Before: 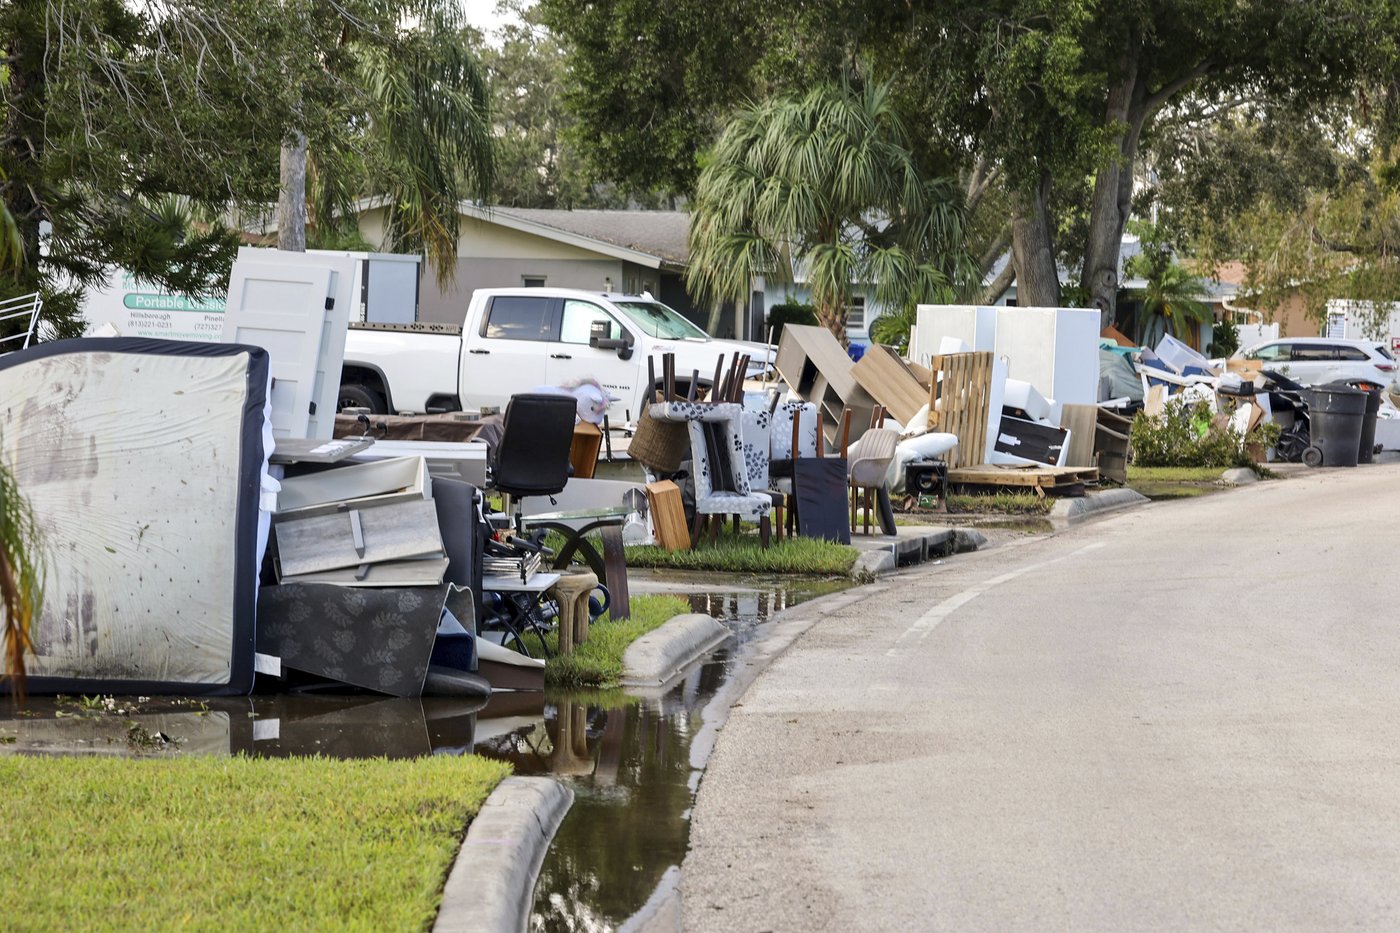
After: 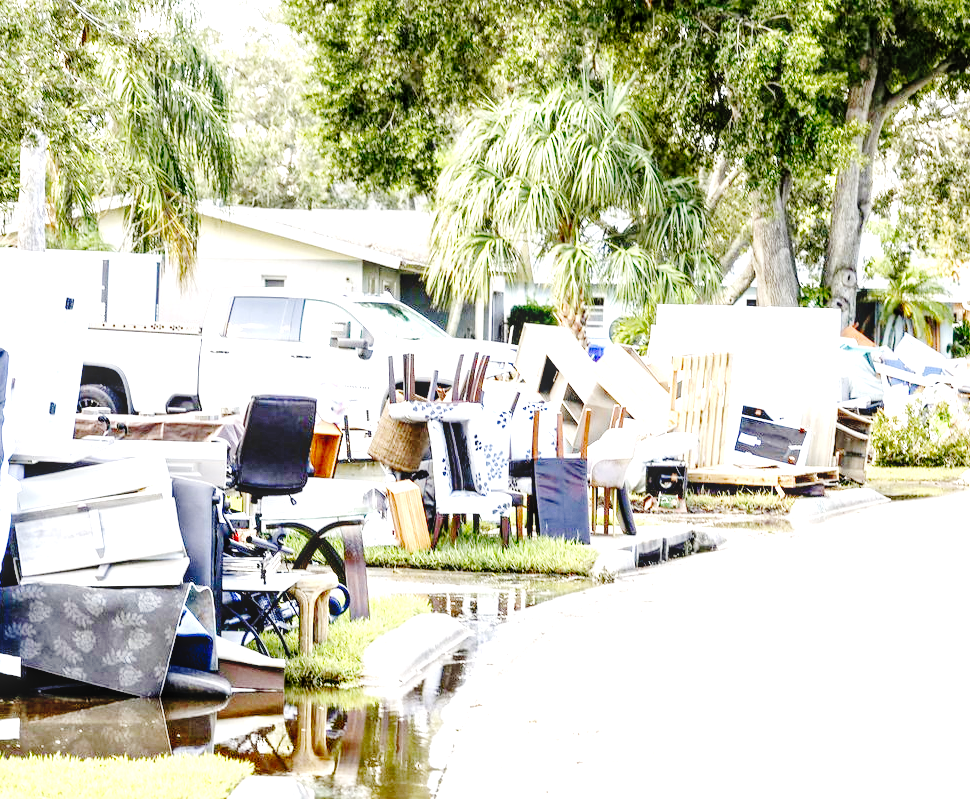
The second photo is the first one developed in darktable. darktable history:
crop: left 18.579%, right 12.092%, bottom 14.362%
local contrast: on, module defaults
base curve: curves: ch0 [(0, 0) (0.036, 0.01) (0.123, 0.254) (0.258, 0.504) (0.507, 0.748) (1, 1)], preserve colors none
exposure: black level correction 0.002, exposure 1.994 EV, compensate highlight preservation false
